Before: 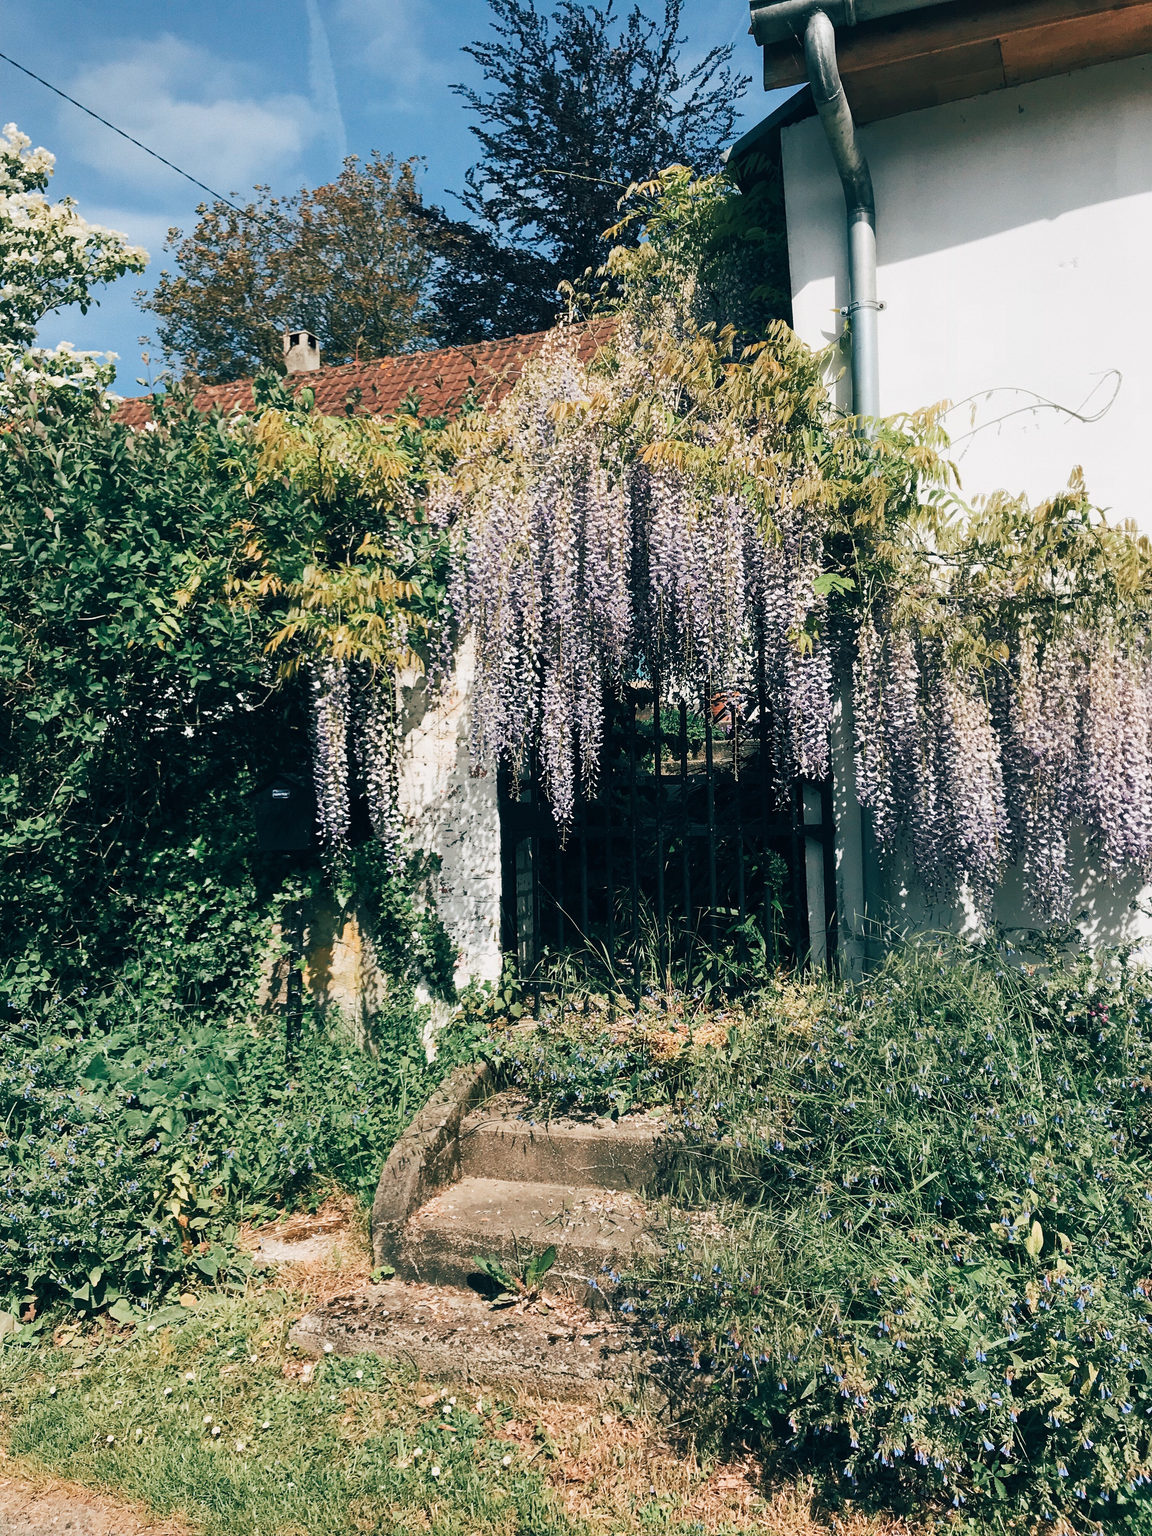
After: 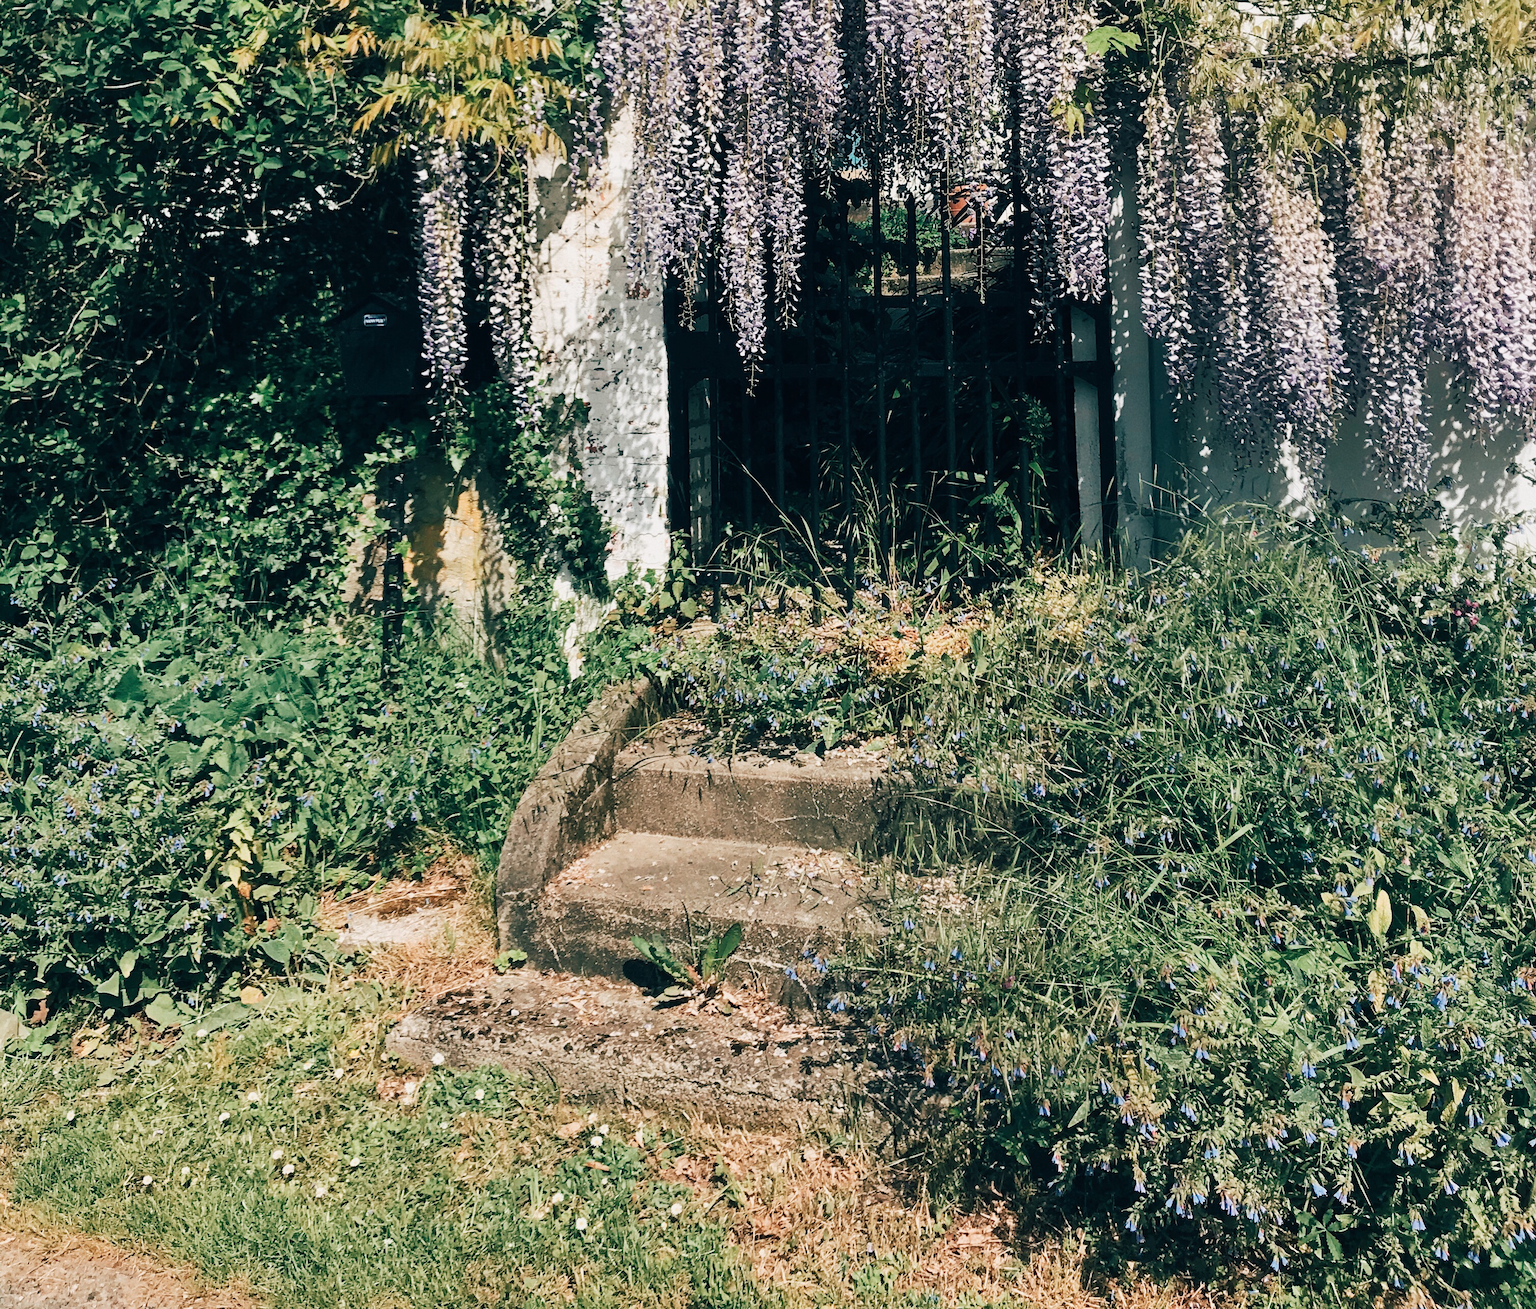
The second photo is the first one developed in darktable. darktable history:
crop and rotate: top 36.074%
